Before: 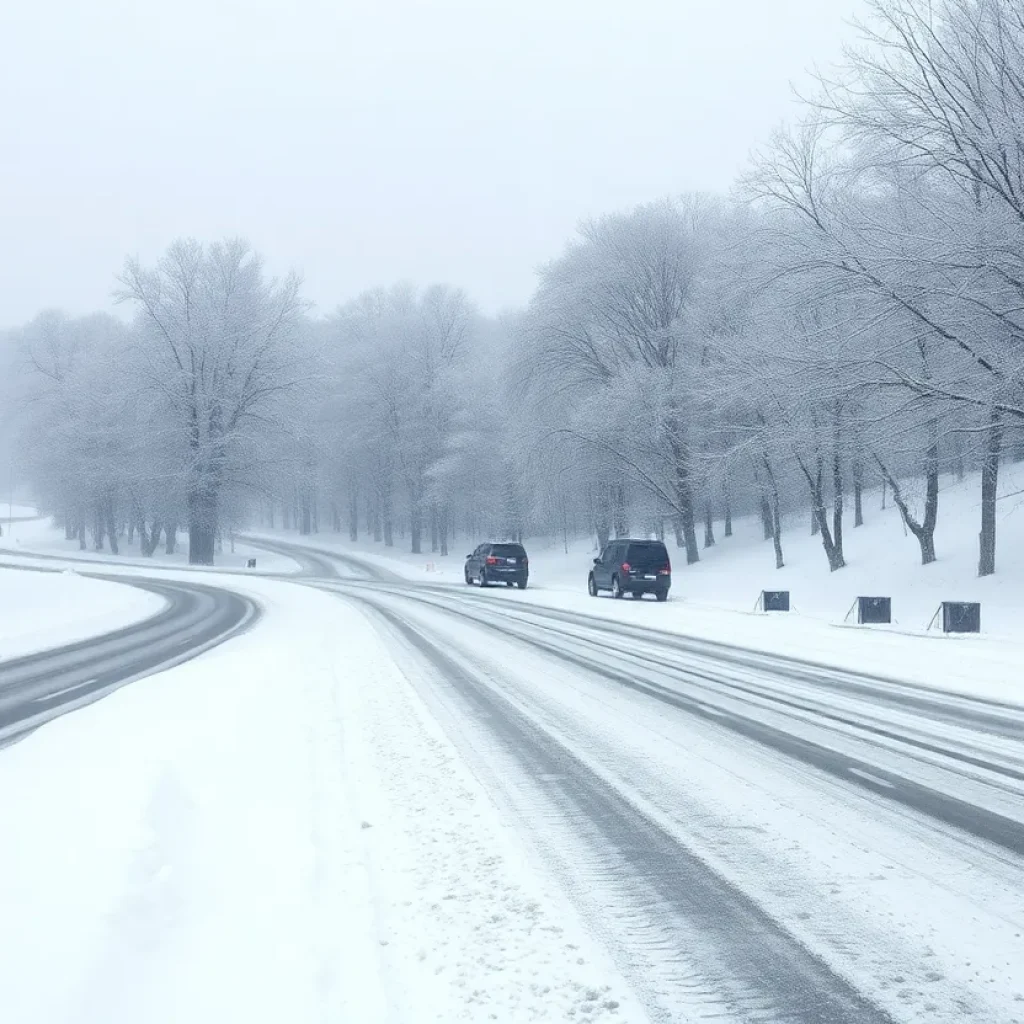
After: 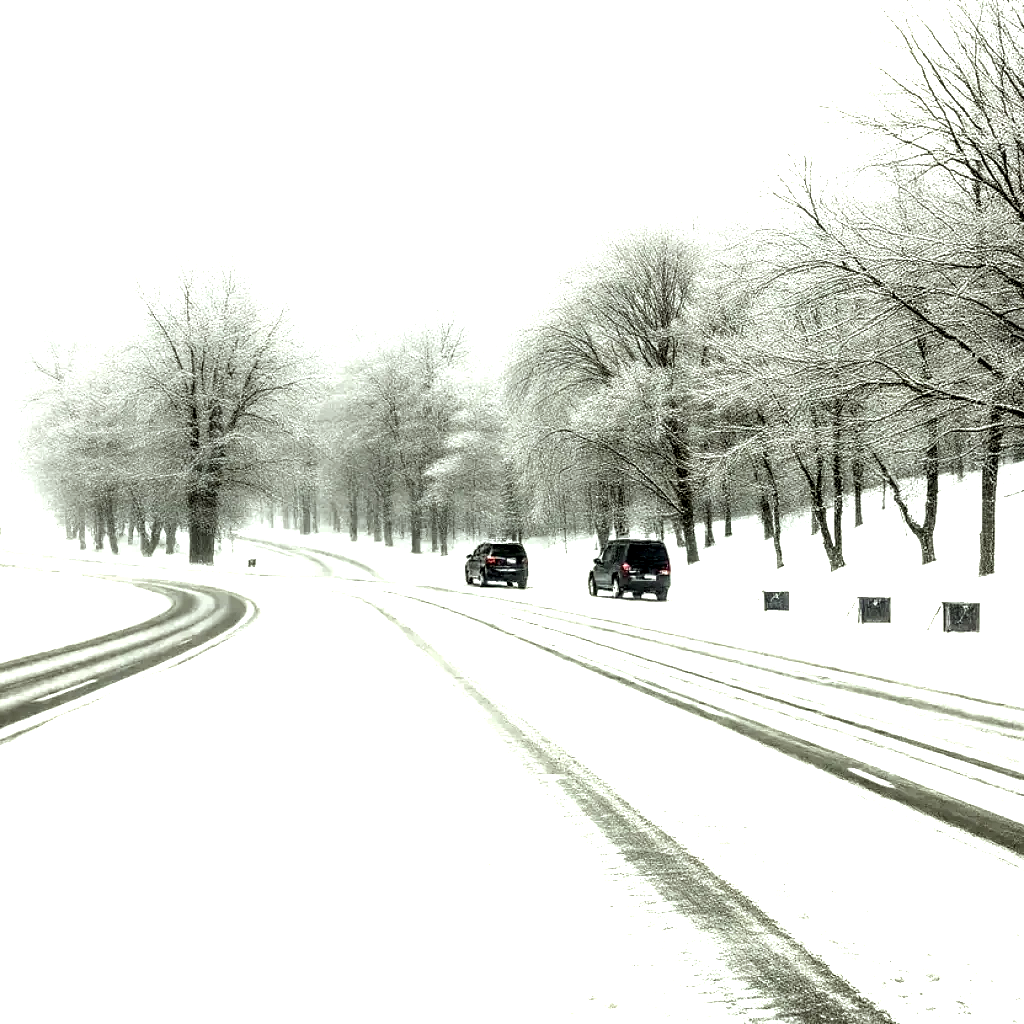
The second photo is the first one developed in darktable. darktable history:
exposure: black level correction 0, exposure 1.199 EV, compensate highlight preservation false
local contrast: highlights 117%, shadows 45%, detail 293%
color correction: highlights a* -1.62, highlights b* 10.22, shadows a* 0.534, shadows b* 19.75
color balance rgb: power › luminance -3.835%, power › chroma 0.571%, power › hue 39.17°, highlights gain › chroma 3.09%, highlights gain › hue 76.28°, global offset › luminance -0.51%, perceptual saturation grading › global saturation -0.054%, perceptual saturation grading › highlights -8.378%, perceptual saturation grading › mid-tones 18.204%, perceptual saturation grading › shadows 29.164%
